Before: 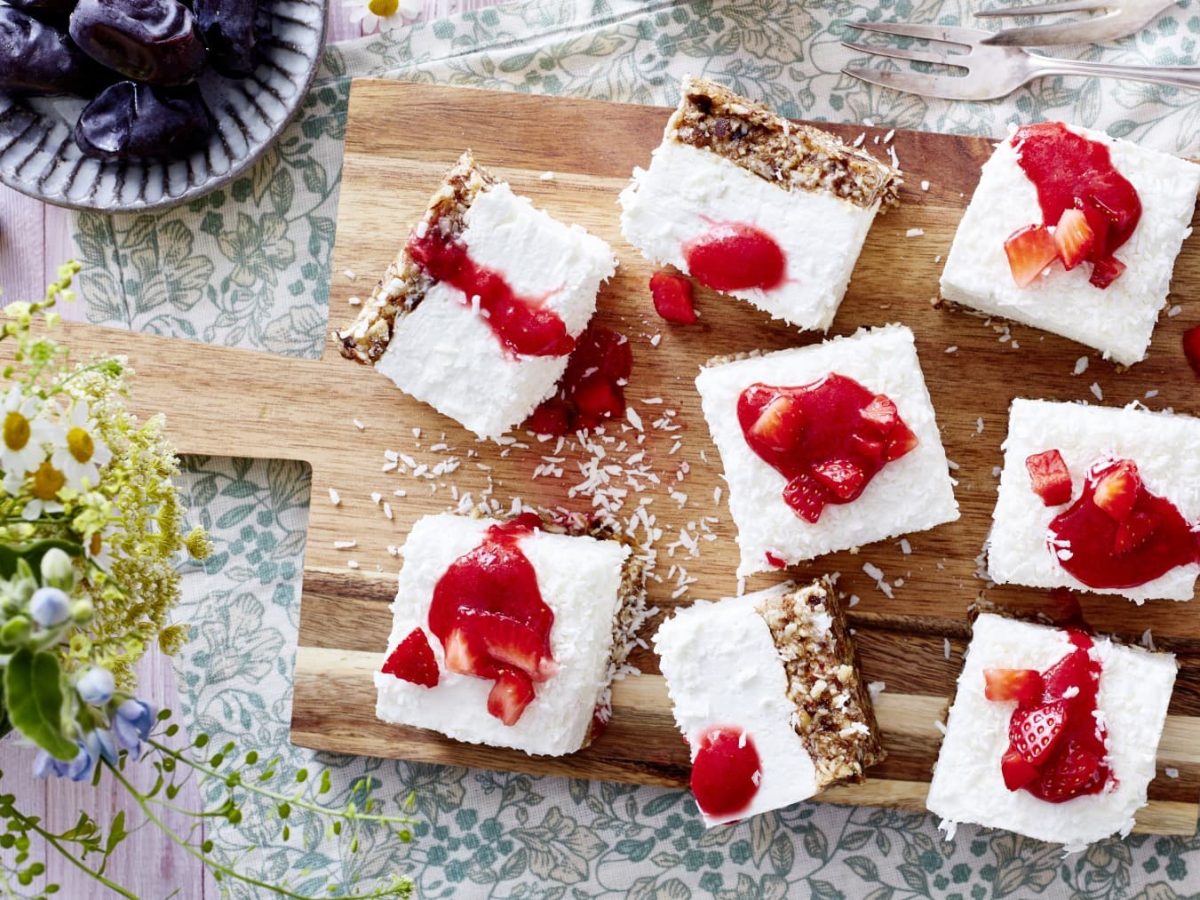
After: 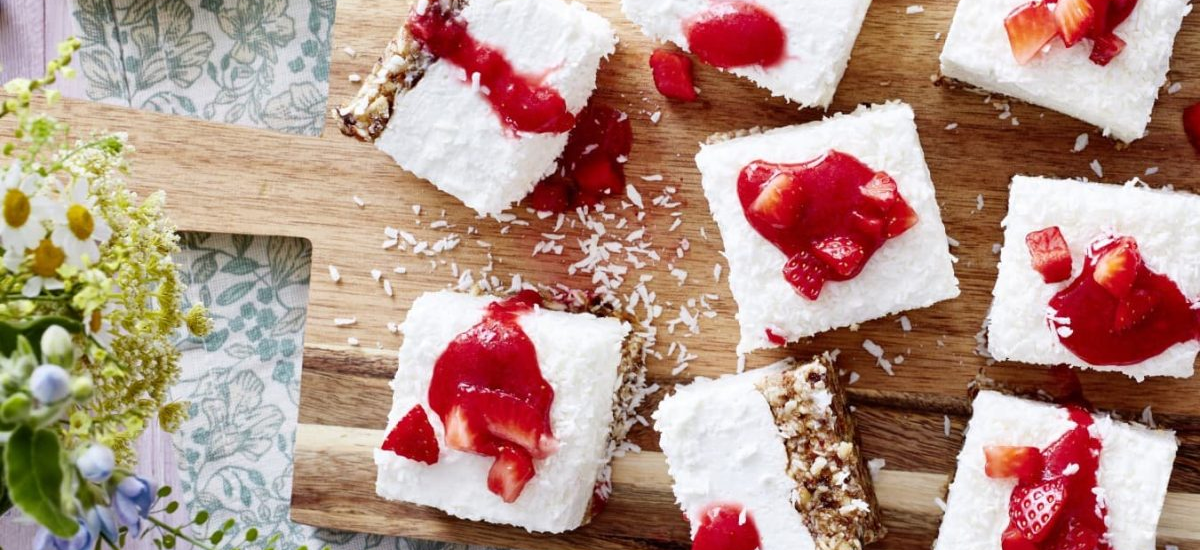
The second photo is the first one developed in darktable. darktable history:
crop and rotate: top 24.831%, bottom 14.006%
